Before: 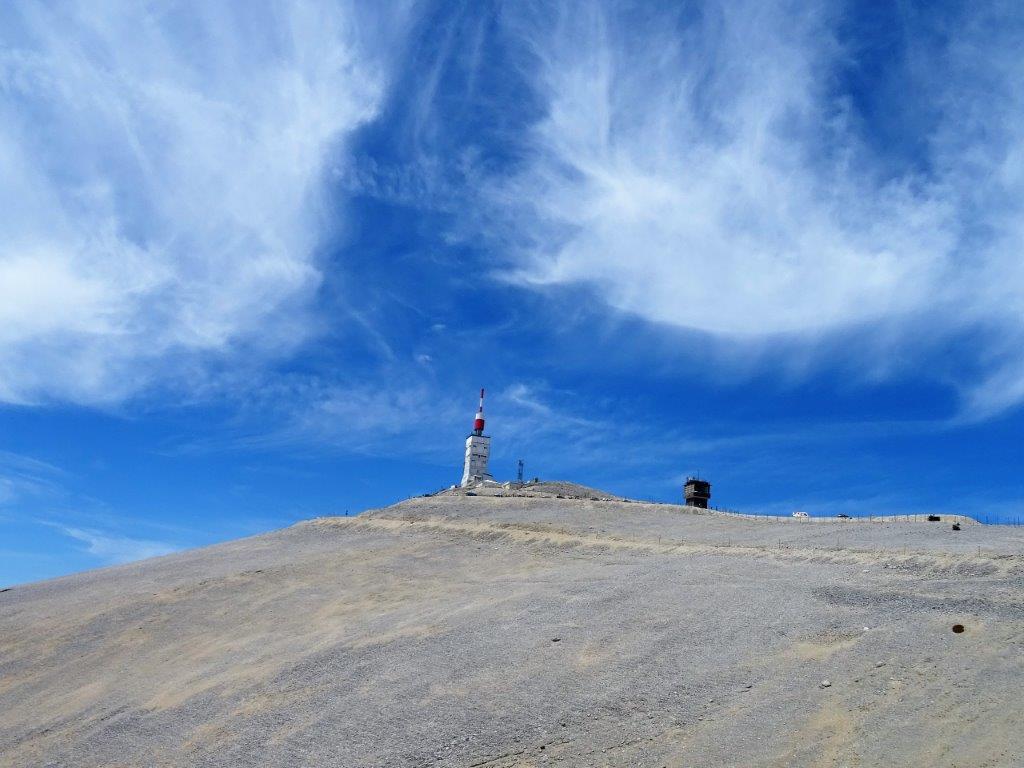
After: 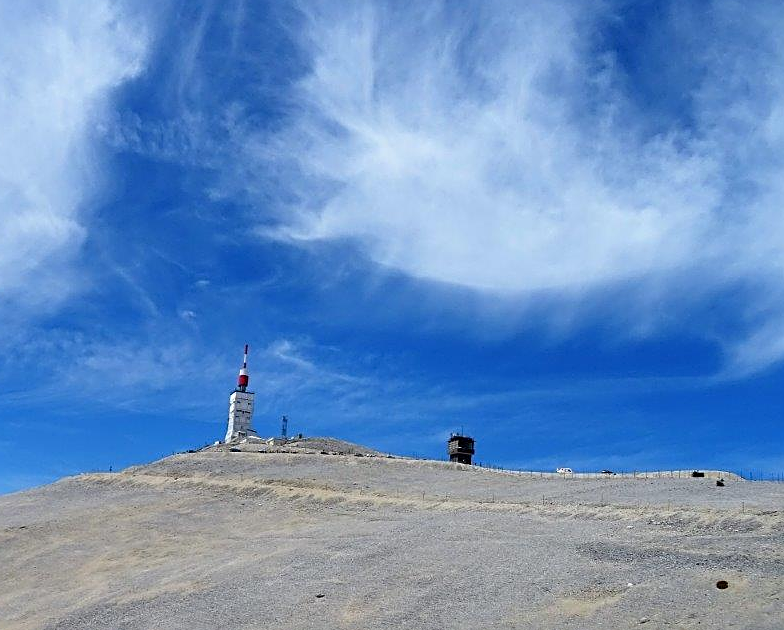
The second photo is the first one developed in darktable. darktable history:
sharpen: on, module defaults
crop: left 23.095%, top 5.827%, bottom 11.854%
